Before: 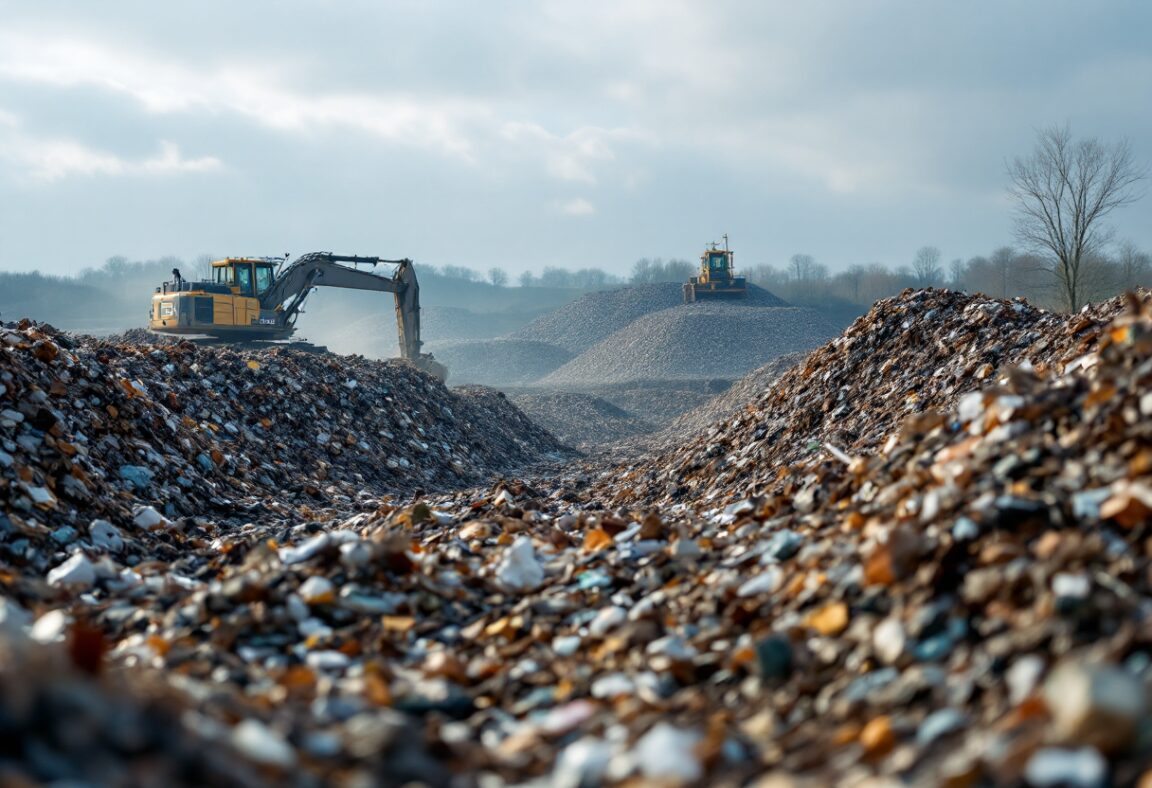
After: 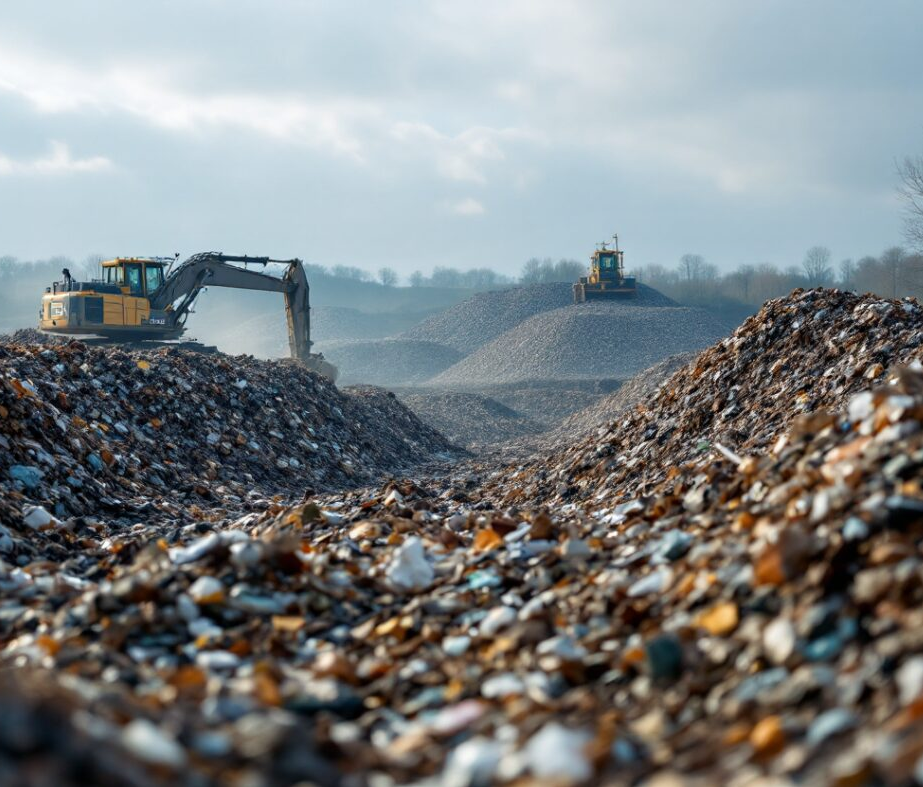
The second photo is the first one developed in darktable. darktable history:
crop and rotate: left 9.597%, right 10.195%
tone equalizer: on, module defaults
